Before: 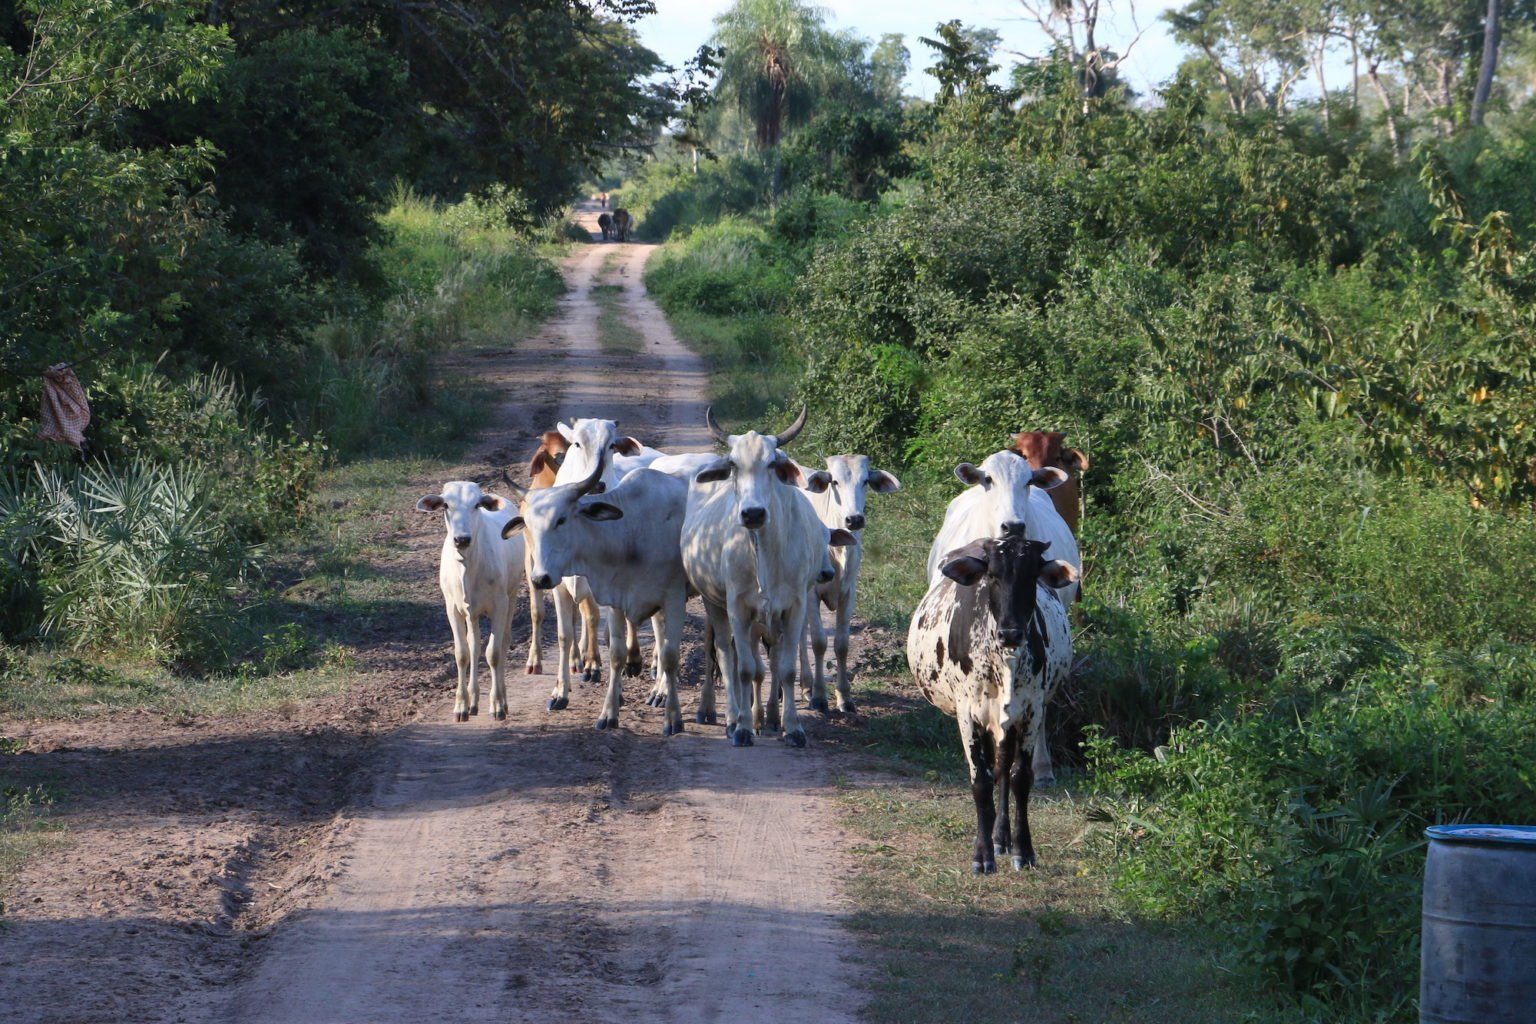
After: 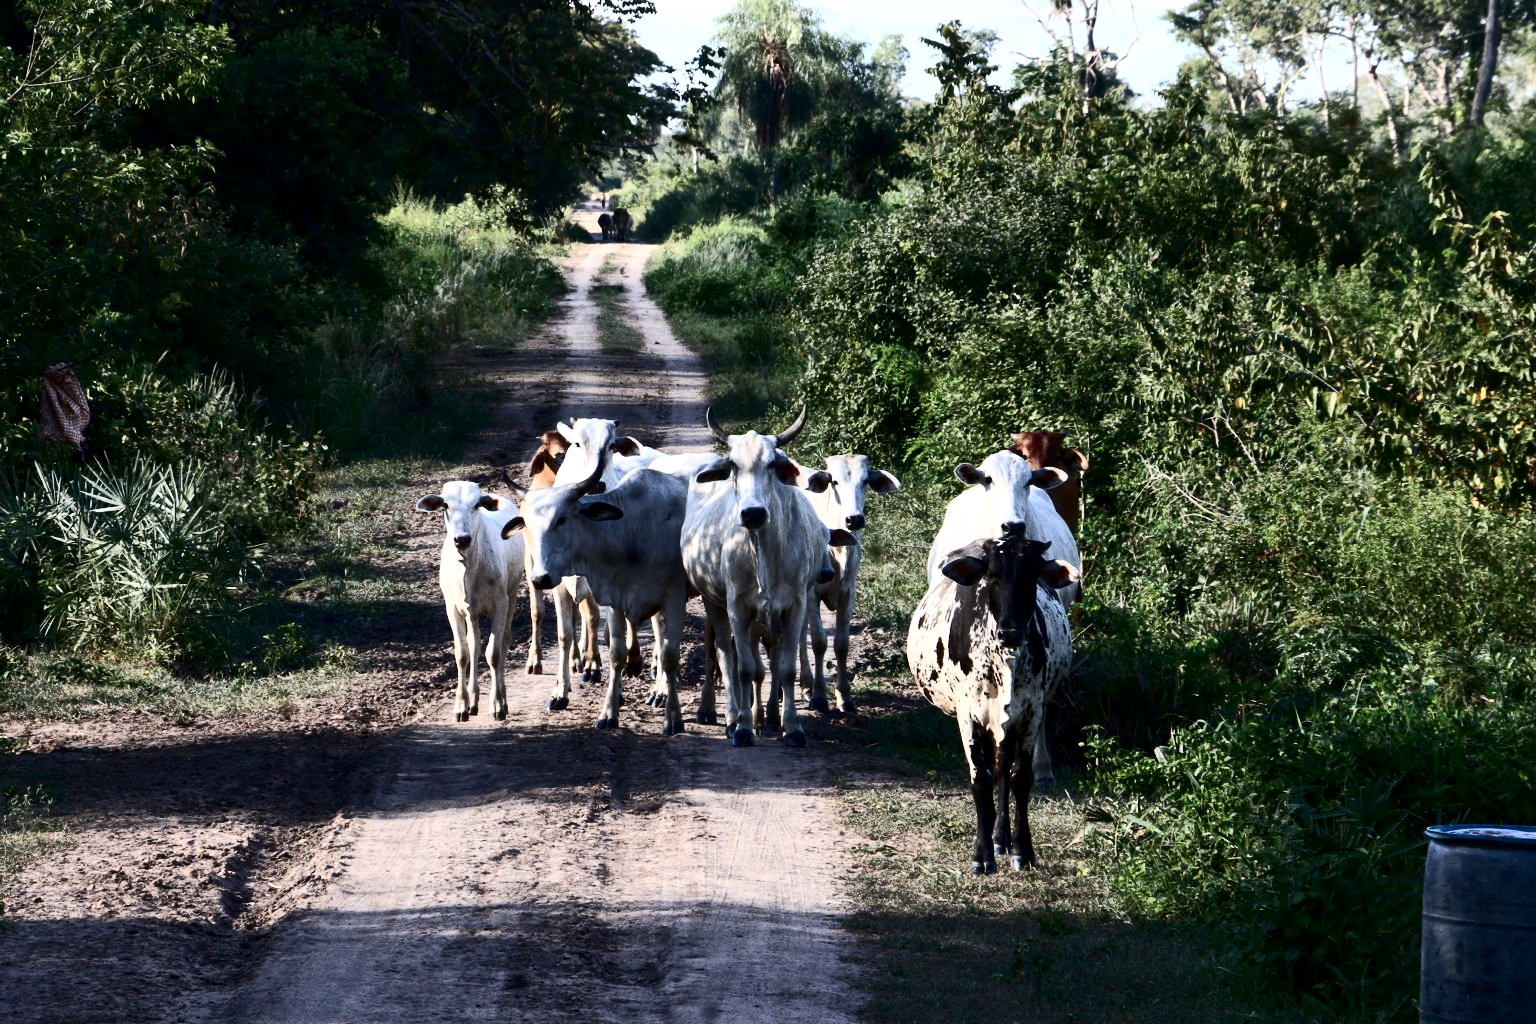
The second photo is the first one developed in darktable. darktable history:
local contrast: highlights 102%, shadows 99%, detail 119%, midtone range 0.2
contrast brightness saturation: contrast 0.511, saturation -0.1
